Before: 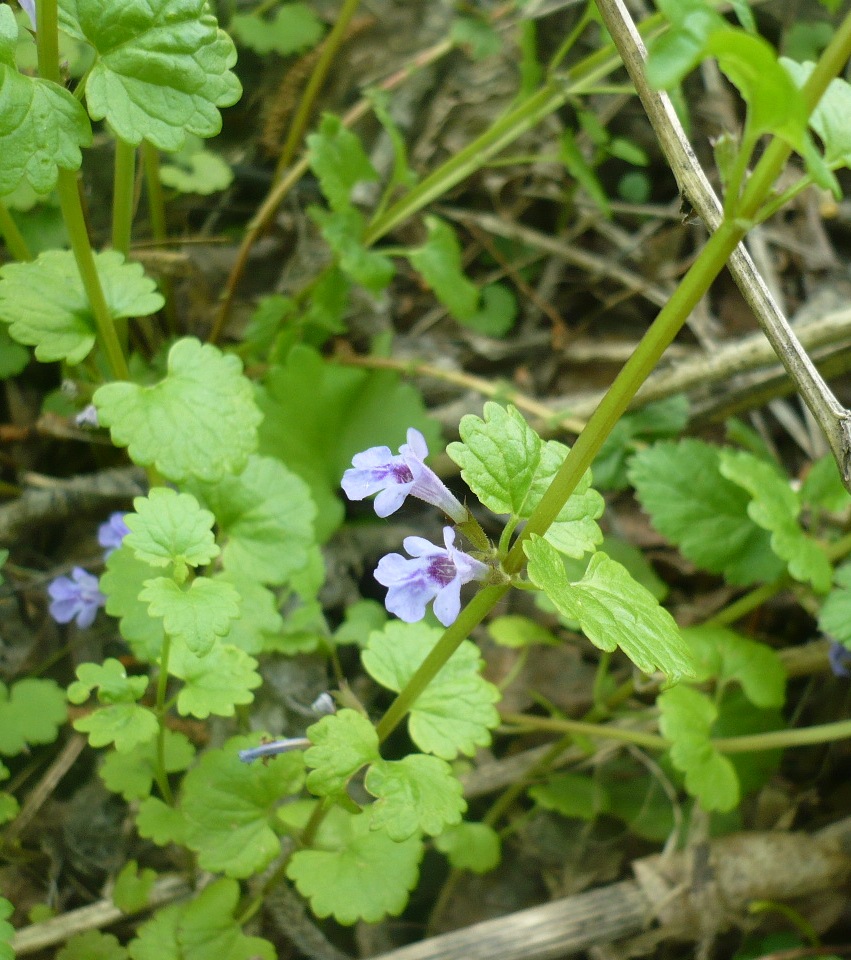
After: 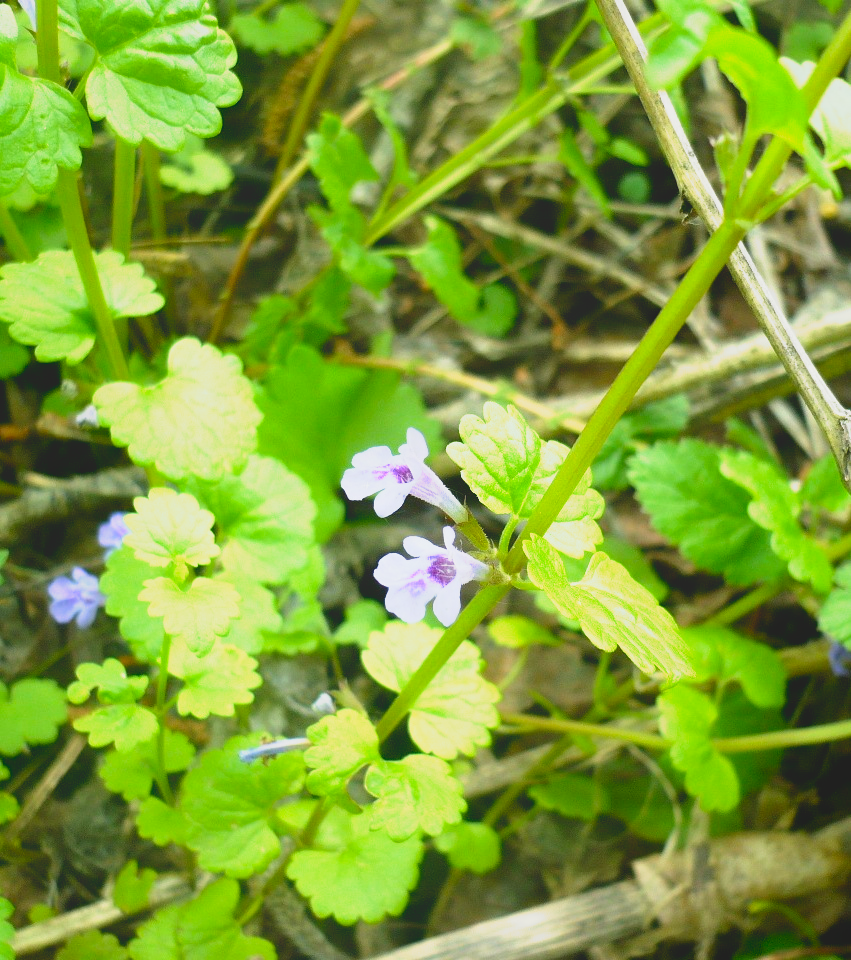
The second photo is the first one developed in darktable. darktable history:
exposure: black level correction 0, exposure 0.7 EV, compensate exposure bias true, compensate highlight preservation false
local contrast: detail 69%
tone curve: curves: ch0 [(0, 0) (0.003, 0) (0.011, 0.001) (0.025, 0.003) (0.044, 0.004) (0.069, 0.007) (0.1, 0.01) (0.136, 0.033) (0.177, 0.082) (0.224, 0.141) (0.277, 0.208) (0.335, 0.282) (0.399, 0.363) (0.468, 0.451) (0.543, 0.545) (0.623, 0.647) (0.709, 0.756) (0.801, 0.87) (0.898, 0.972) (1, 1)], preserve colors none
